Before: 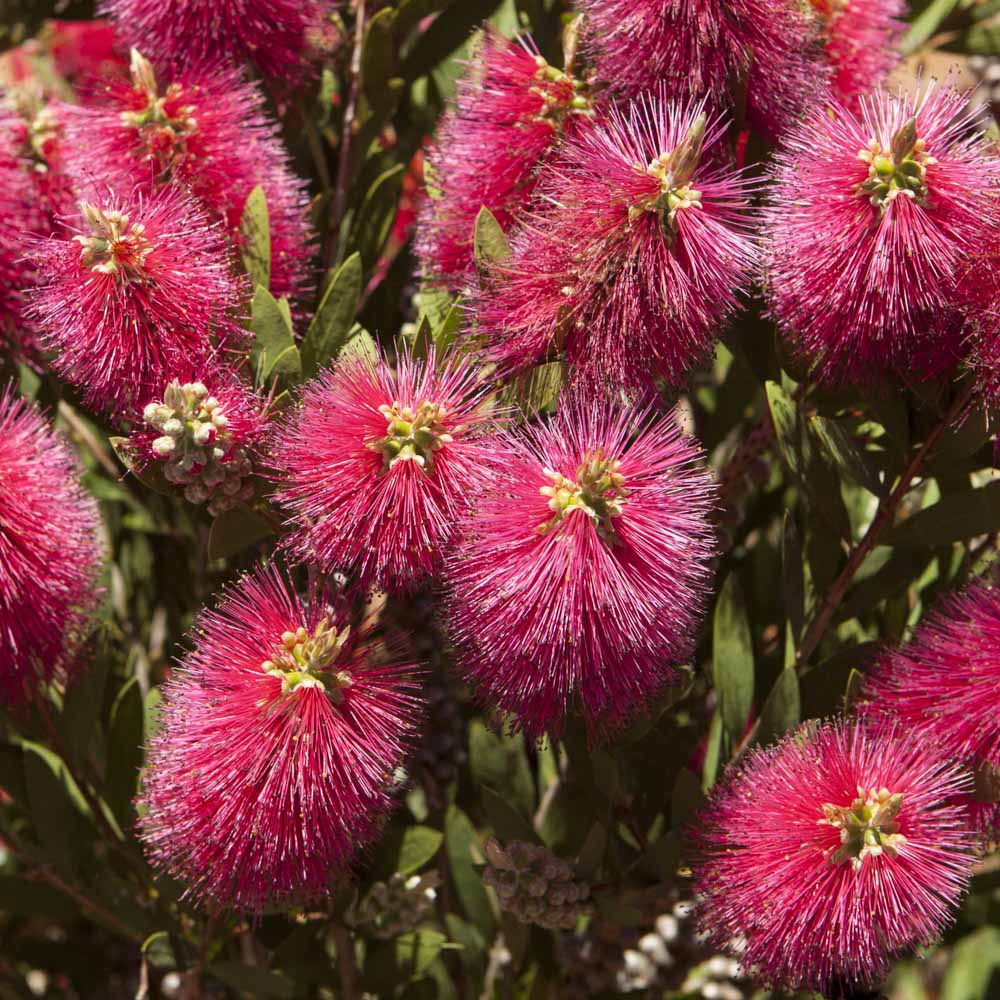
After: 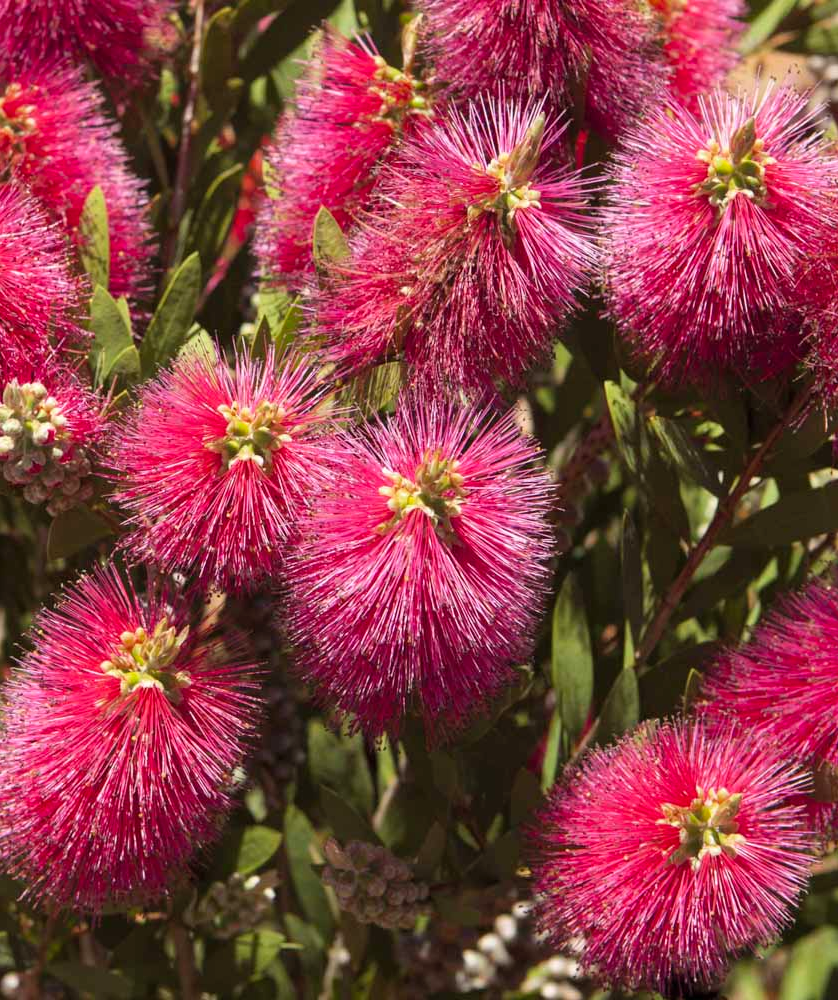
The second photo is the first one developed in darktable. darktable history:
contrast brightness saturation: contrast 0.031, brightness 0.056, saturation 0.129
crop: left 16.17%
